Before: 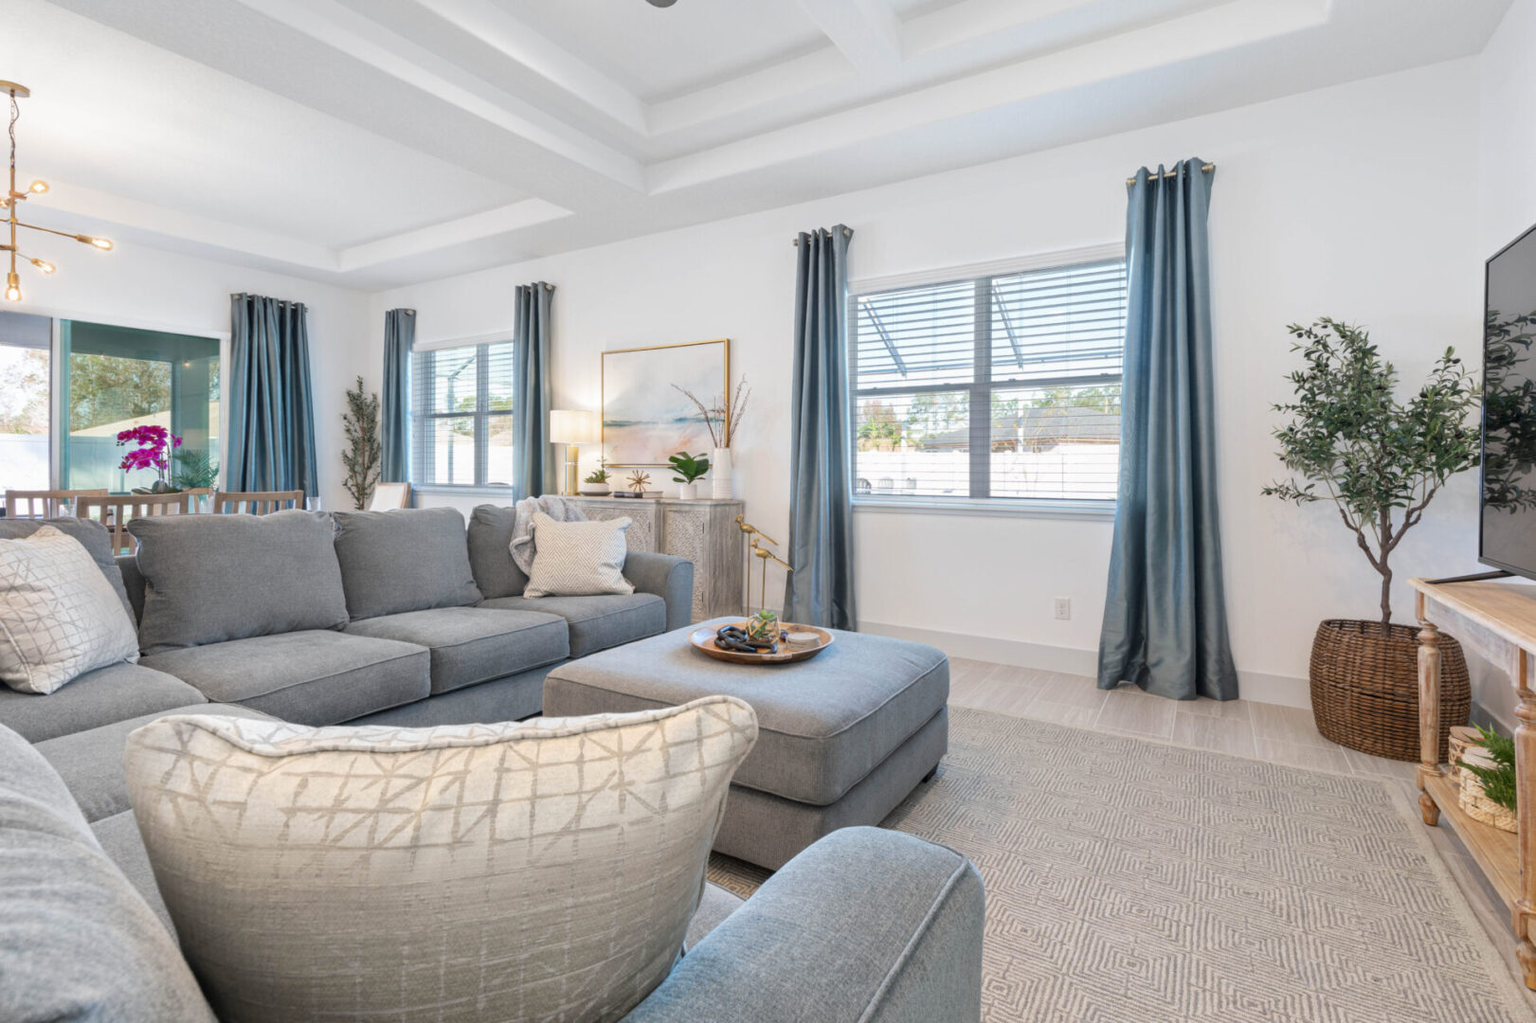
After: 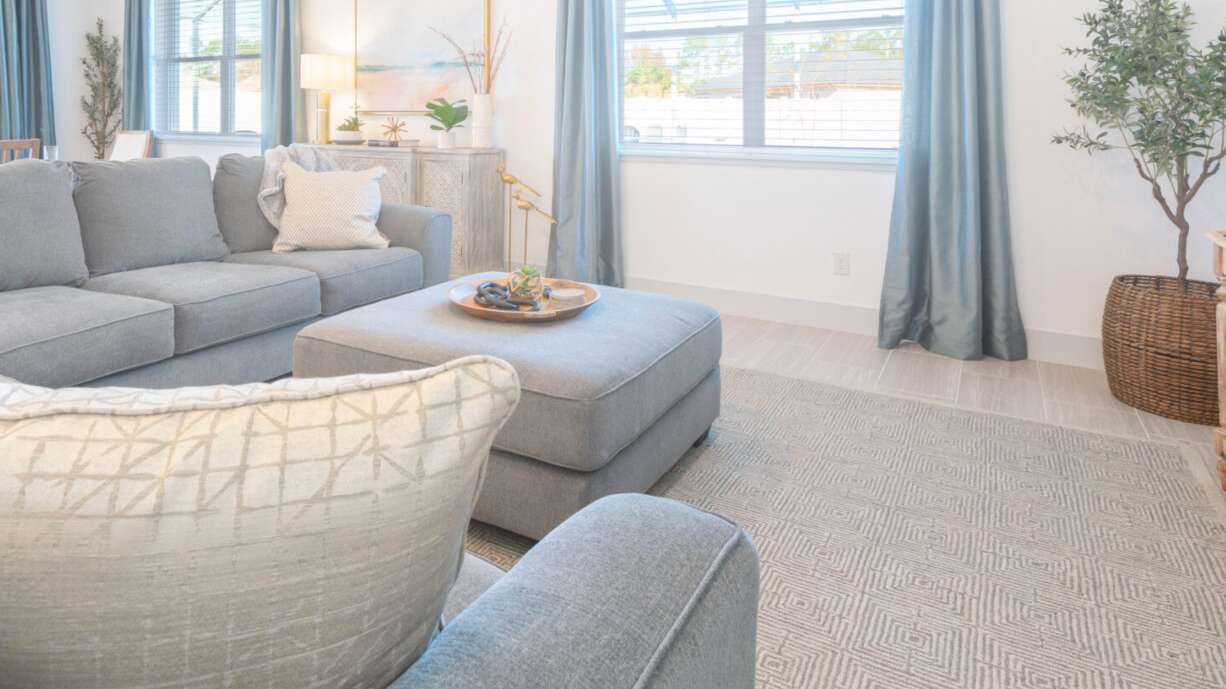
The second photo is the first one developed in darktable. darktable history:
crop and rotate: left 17.299%, top 35.115%, right 7.015%, bottom 1.024%
bloom: size 38%, threshold 95%, strength 30%
